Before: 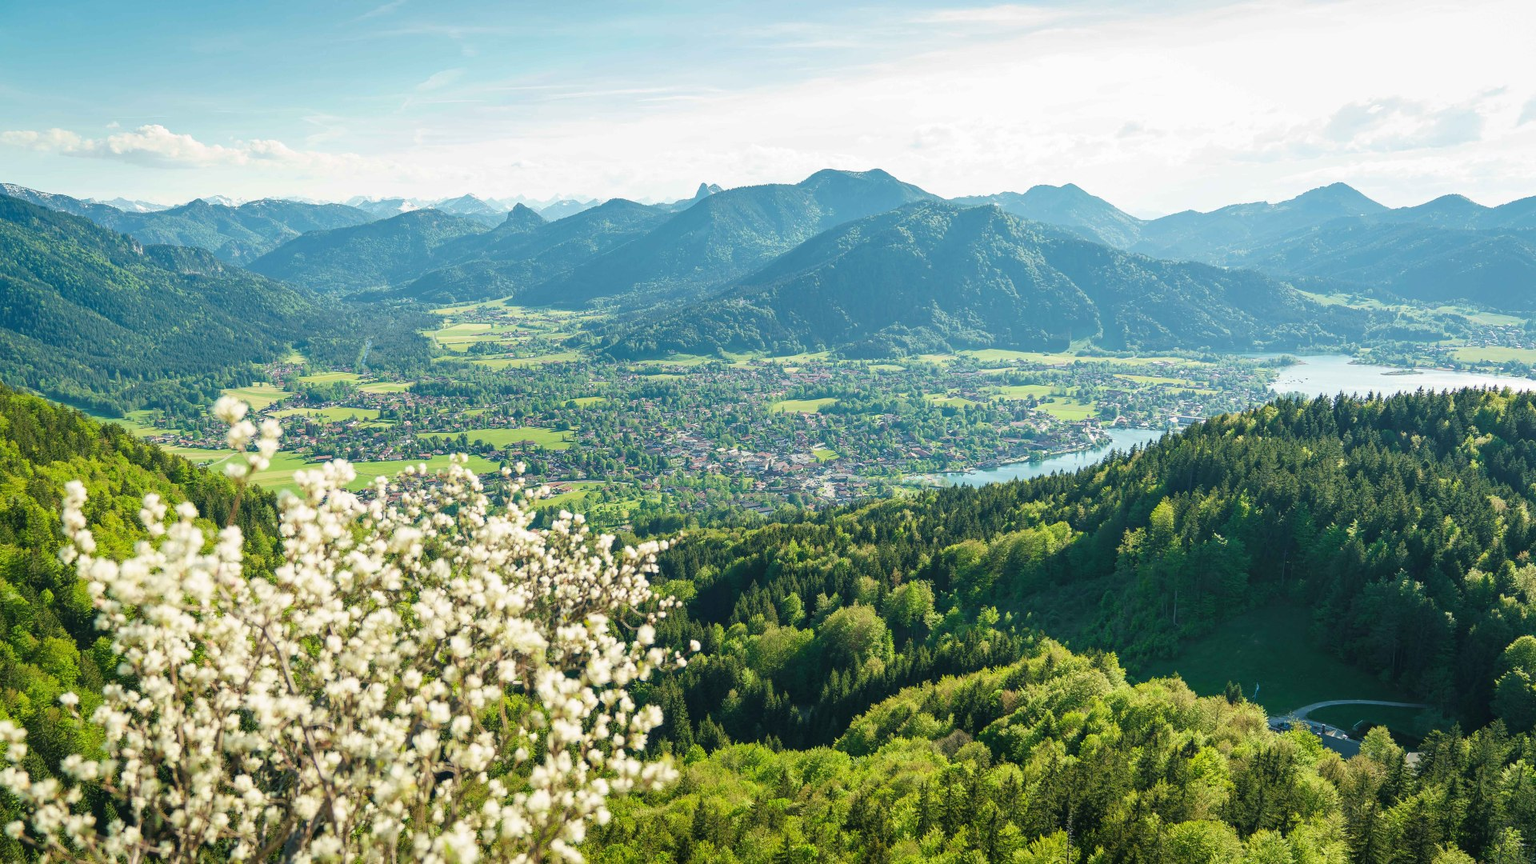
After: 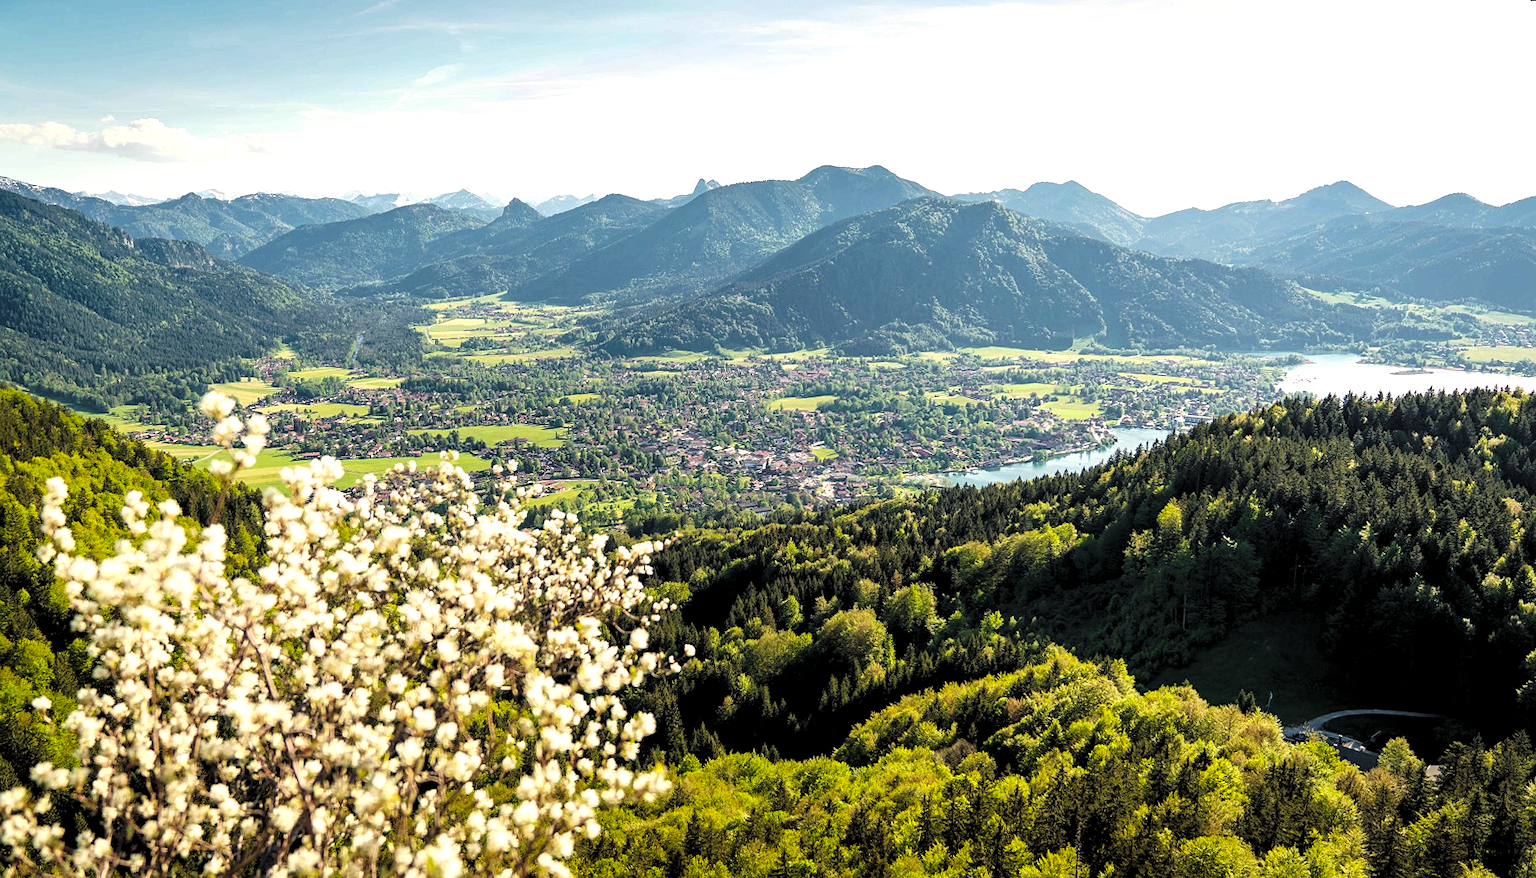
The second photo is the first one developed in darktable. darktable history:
rgb levels: mode RGB, independent channels, levels [[0, 0.474, 1], [0, 0.5, 1], [0, 0.5, 1]]
color balance rgb: shadows lift › hue 87.51°, highlights gain › chroma 1.62%, highlights gain › hue 55.1°, global offset › chroma 0.06%, global offset › hue 253.66°, linear chroma grading › global chroma 0.5%, perceptual saturation grading › global saturation 16.38%
sharpen: radius 1.272, amount 0.305, threshold 0
levels: levels [0.182, 0.542, 0.902]
rotate and perspective: rotation 0.226°, lens shift (vertical) -0.042, crop left 0.023, crop right 0.982, crop top 0.006, crop bottom 0.994
